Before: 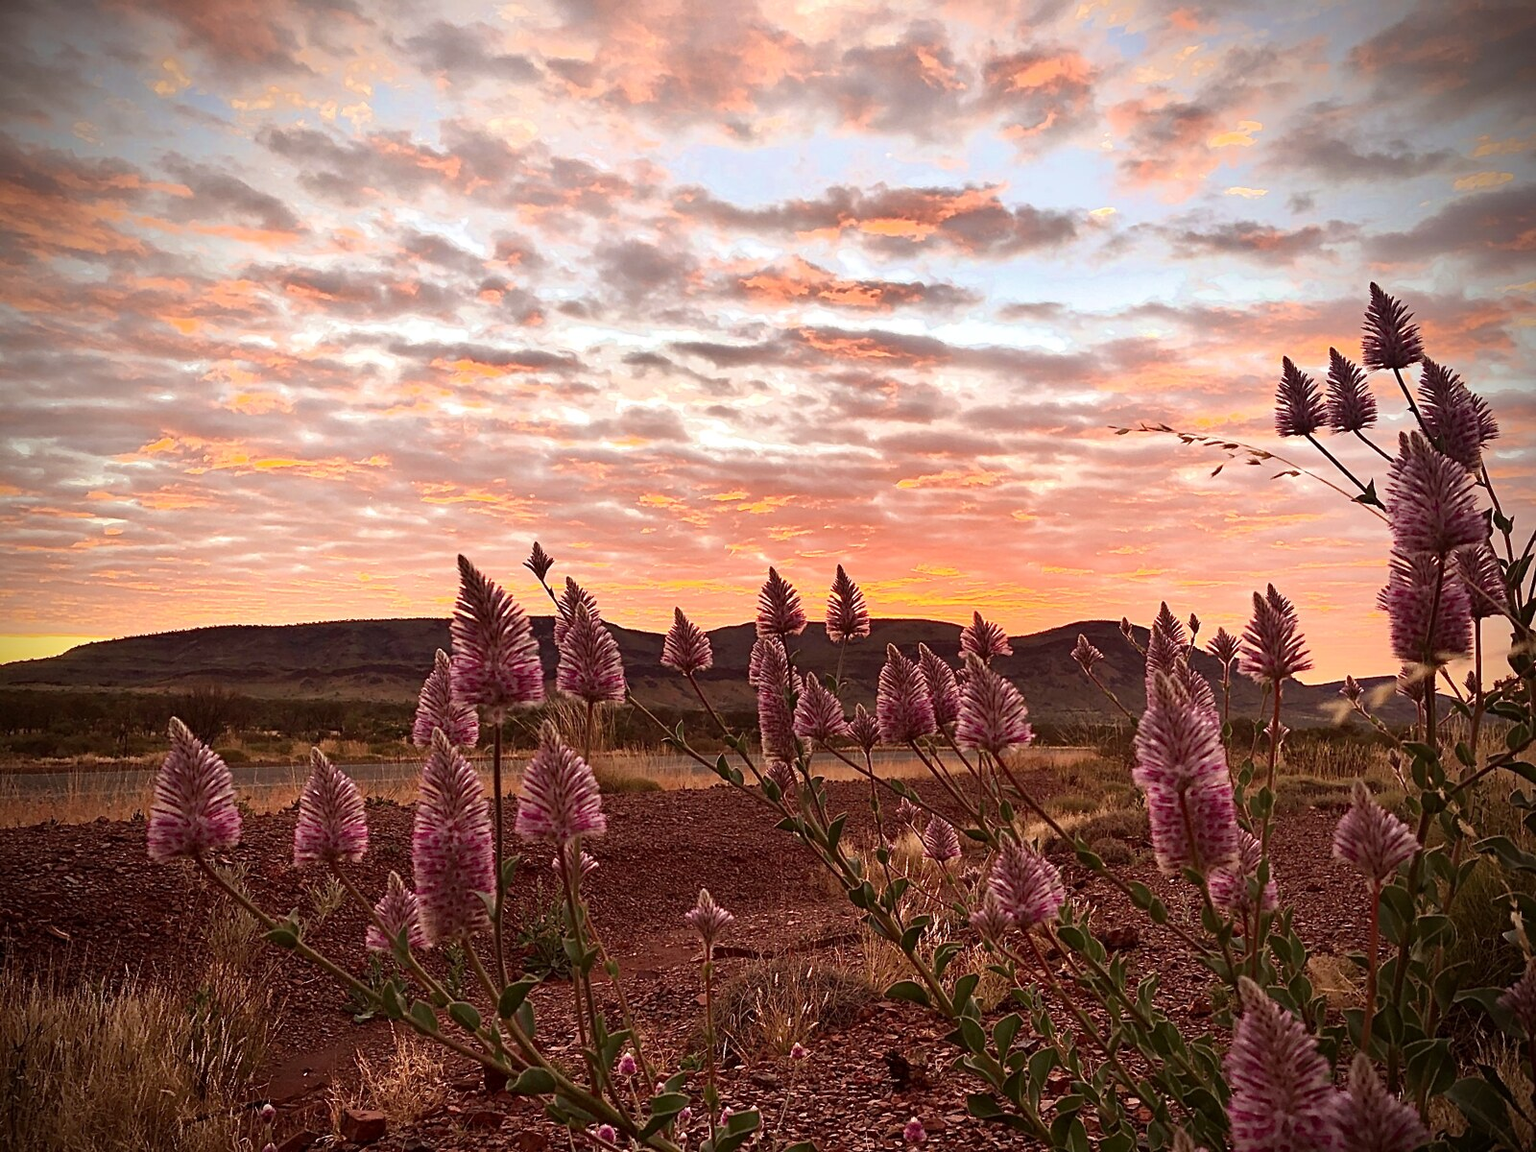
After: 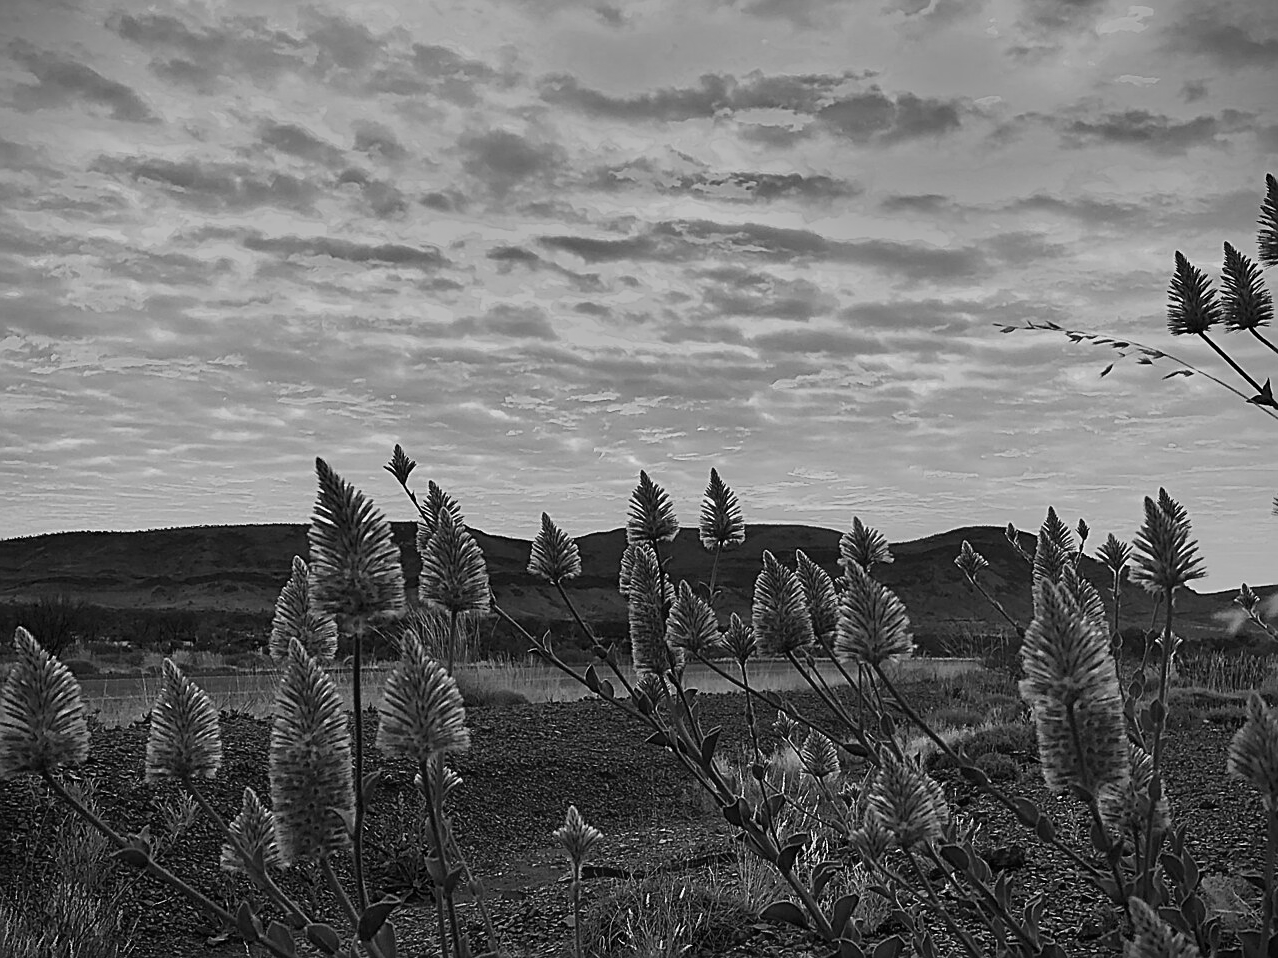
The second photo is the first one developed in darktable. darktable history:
crop and rotate: left 10.071%, top 10.071%, right 10.02%, bottom 10.02%
monochrome: a 79.32, b 81.83, size 1.1
color balance rgb: perceptual saturation grading › global saturation 10%, global vibrance 10%
sharpen: on, module defaults
color correction: highlights a* -9.35, highlights b* -23.15
